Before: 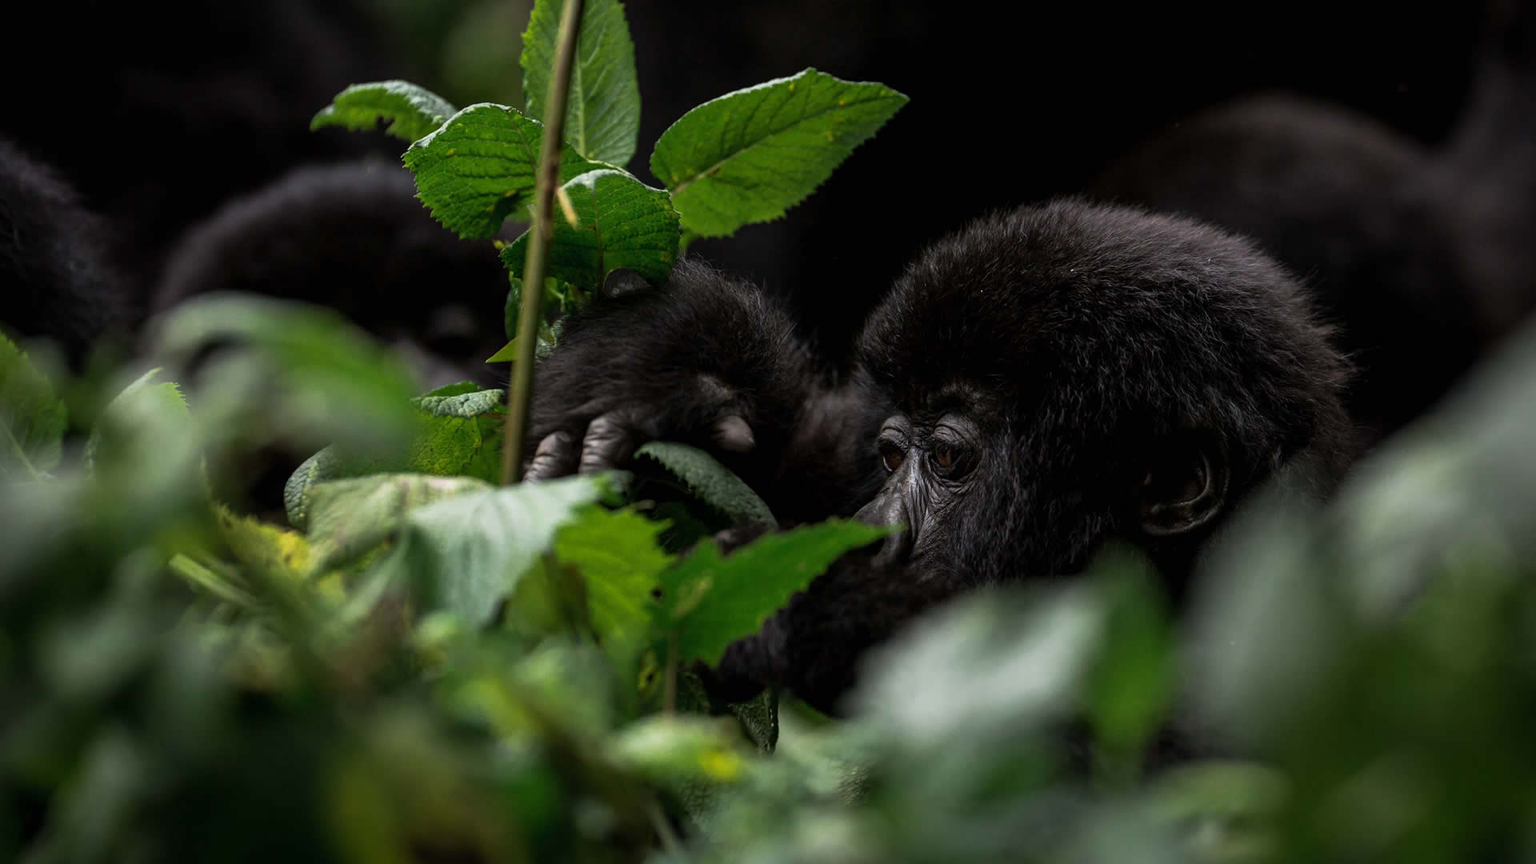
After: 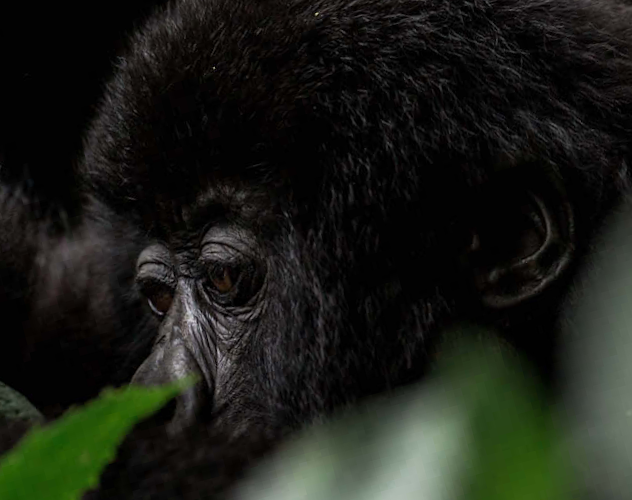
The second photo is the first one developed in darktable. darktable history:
crop and rotate: left 49.936%, top 10.094%, right 13.136%, bottom 24.256%
local contrast: mode bilateral grid, contrast 20, coarseness 50, detail 102%, midtone range 0.2
rotate and perspective: rotation -14.8°, crop left 0.1, crop right 0.903, crop top 0.25, crop bottom 0.748
